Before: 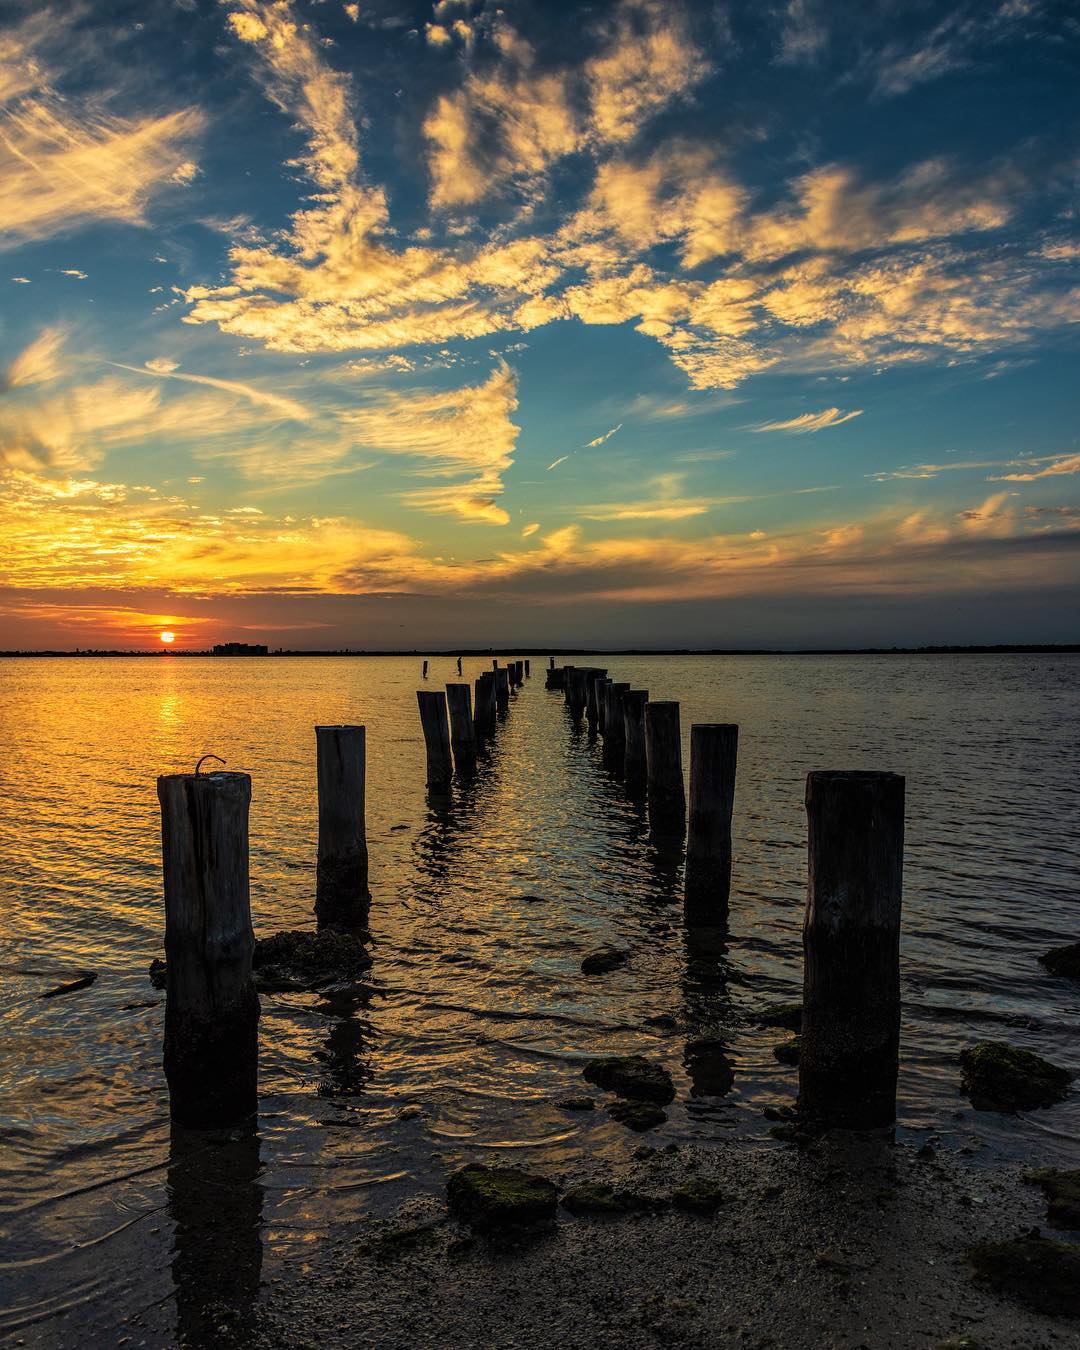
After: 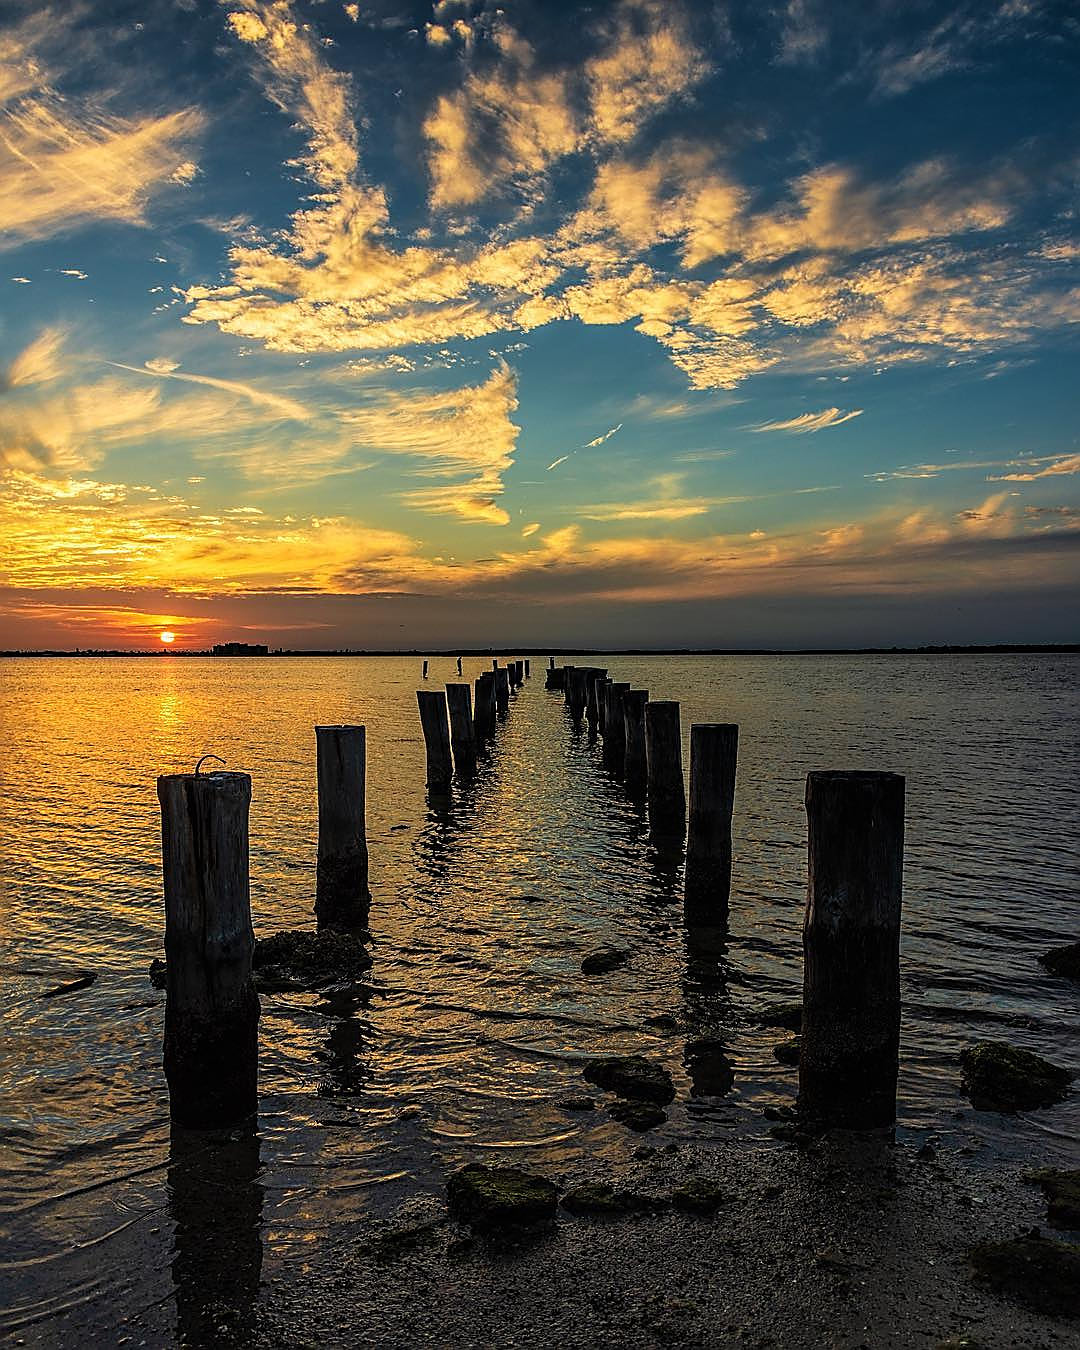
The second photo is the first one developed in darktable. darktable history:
sharpen: radius 1.383, amount 1.247, threshold 0.651
